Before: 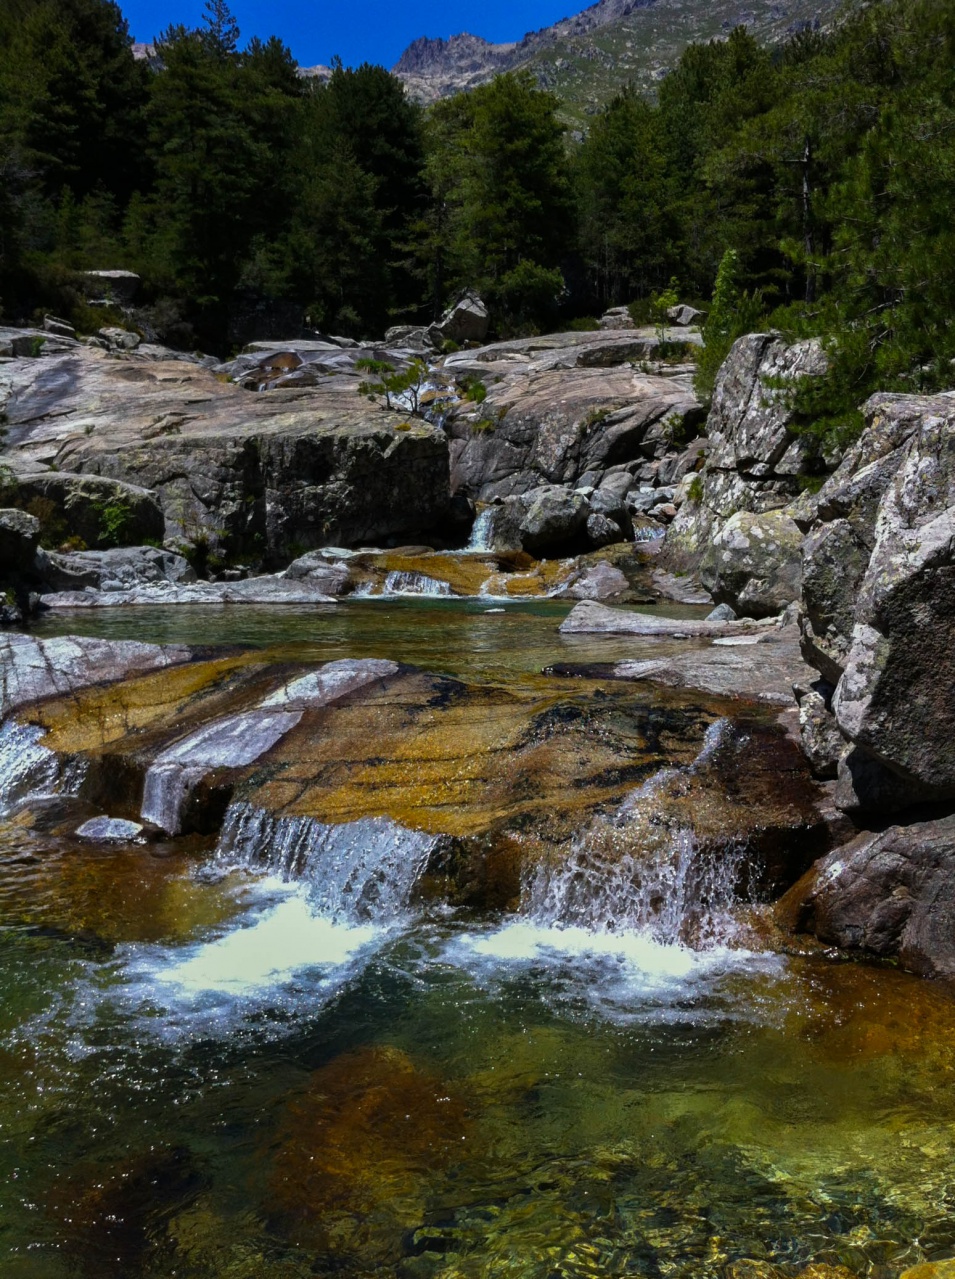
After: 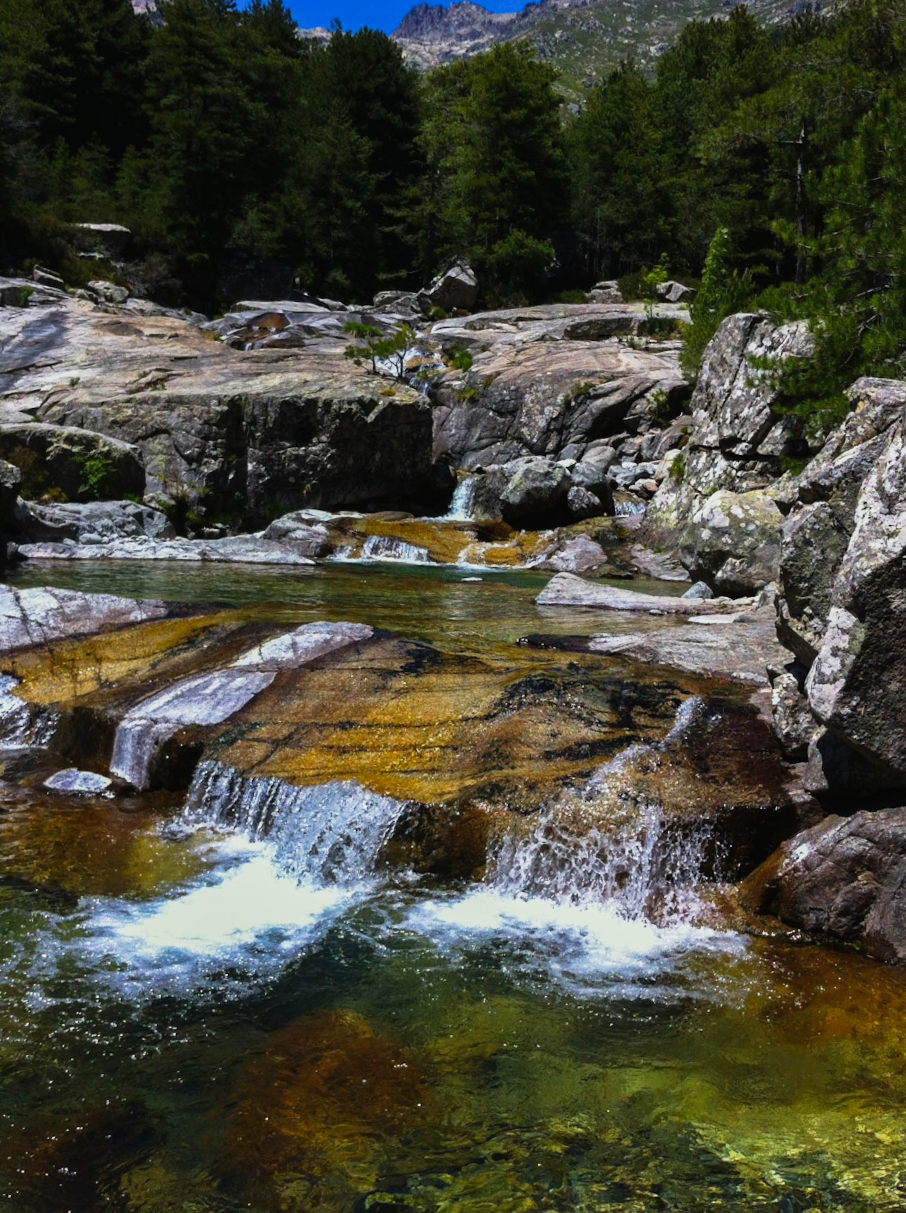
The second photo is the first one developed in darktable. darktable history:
crop and rotate: angle -2.34°
tone curve: curves: ch0 [(0, 0.013) (0.104, 0.103) (0.258, 0.267) (0.448, 0.487) (0.709, 0.794) (0.895, 0.915) (0.994, 0.971)]; ch1 [(0, 0) (0.335, 0.298) (0.446, 0.413) (0.488, 0.484) (0.515, 0.508) (0.584, 0.623) (0.635, 0.661) (1, 1)]; ch2 [(0, 0) (0.314, 0.306) (0.436, 0.447) (0.502, 0.503) (0.538, 0.541) (0.568, 0.603) (0.641, 0.635) (0.717, 0.701) (1, 1)], preserve colors none
